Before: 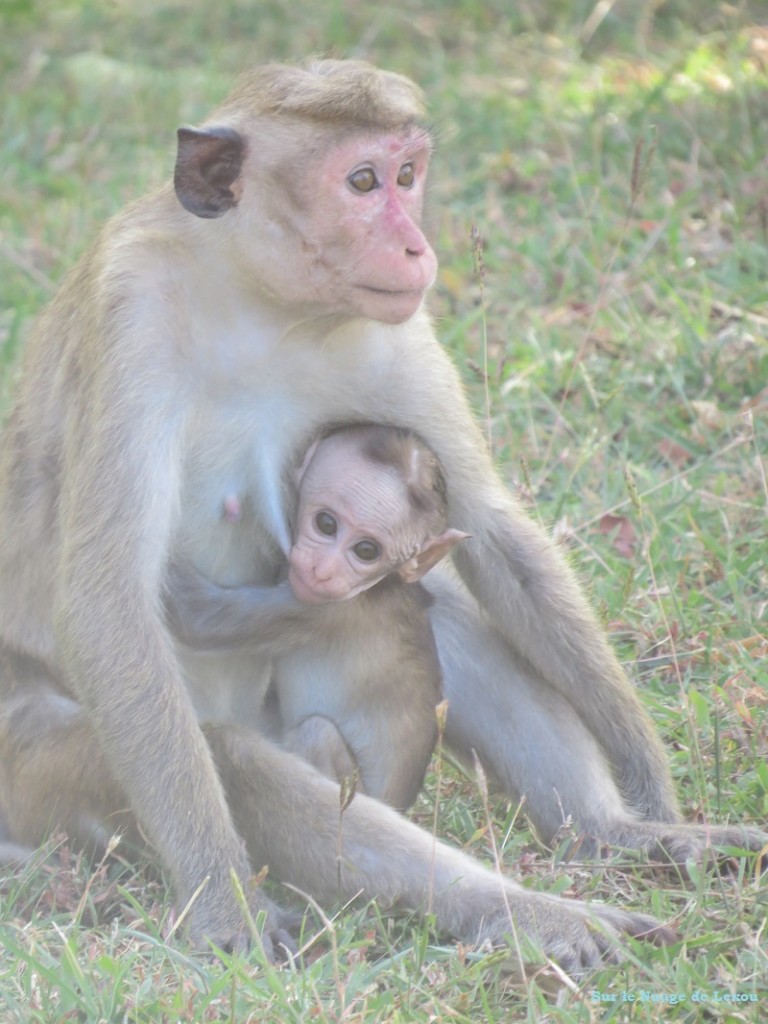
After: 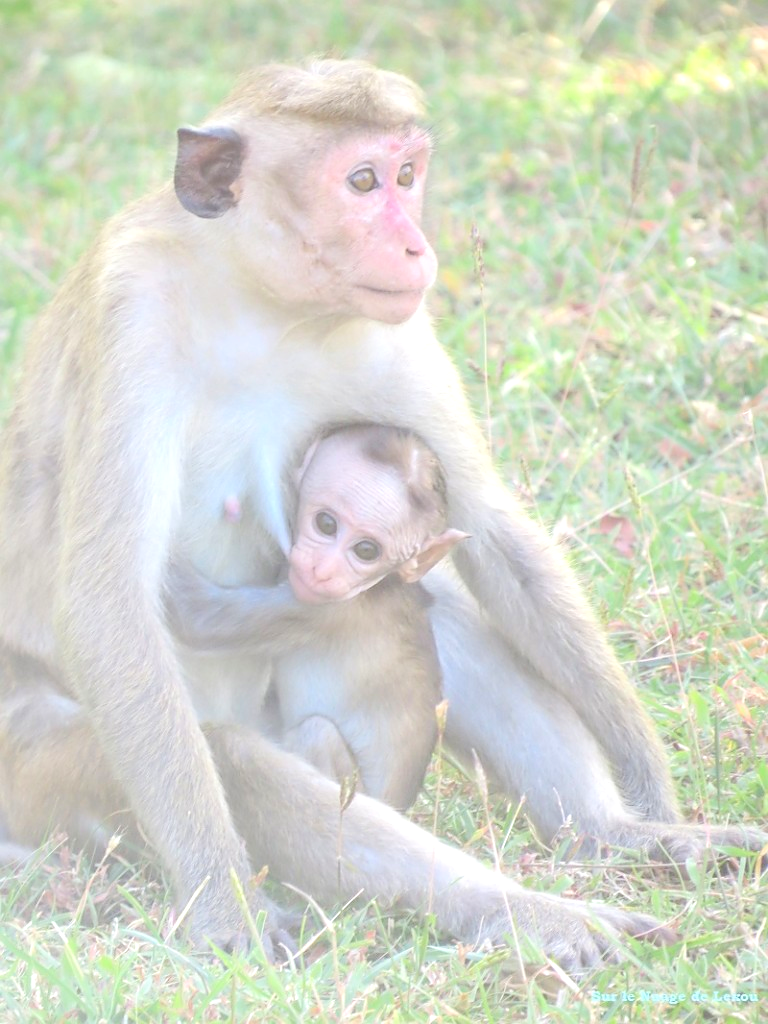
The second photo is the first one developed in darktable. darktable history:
exposure: exposure 0.564 EV, compensate highlight preservation false
sharpen: radius 1.559, amount 0.373, threshold 1.271
rgb levels: levels [[0.027, 0.429, 0.996], [0, 0.5, 1], [0, 0.5, 1]]
